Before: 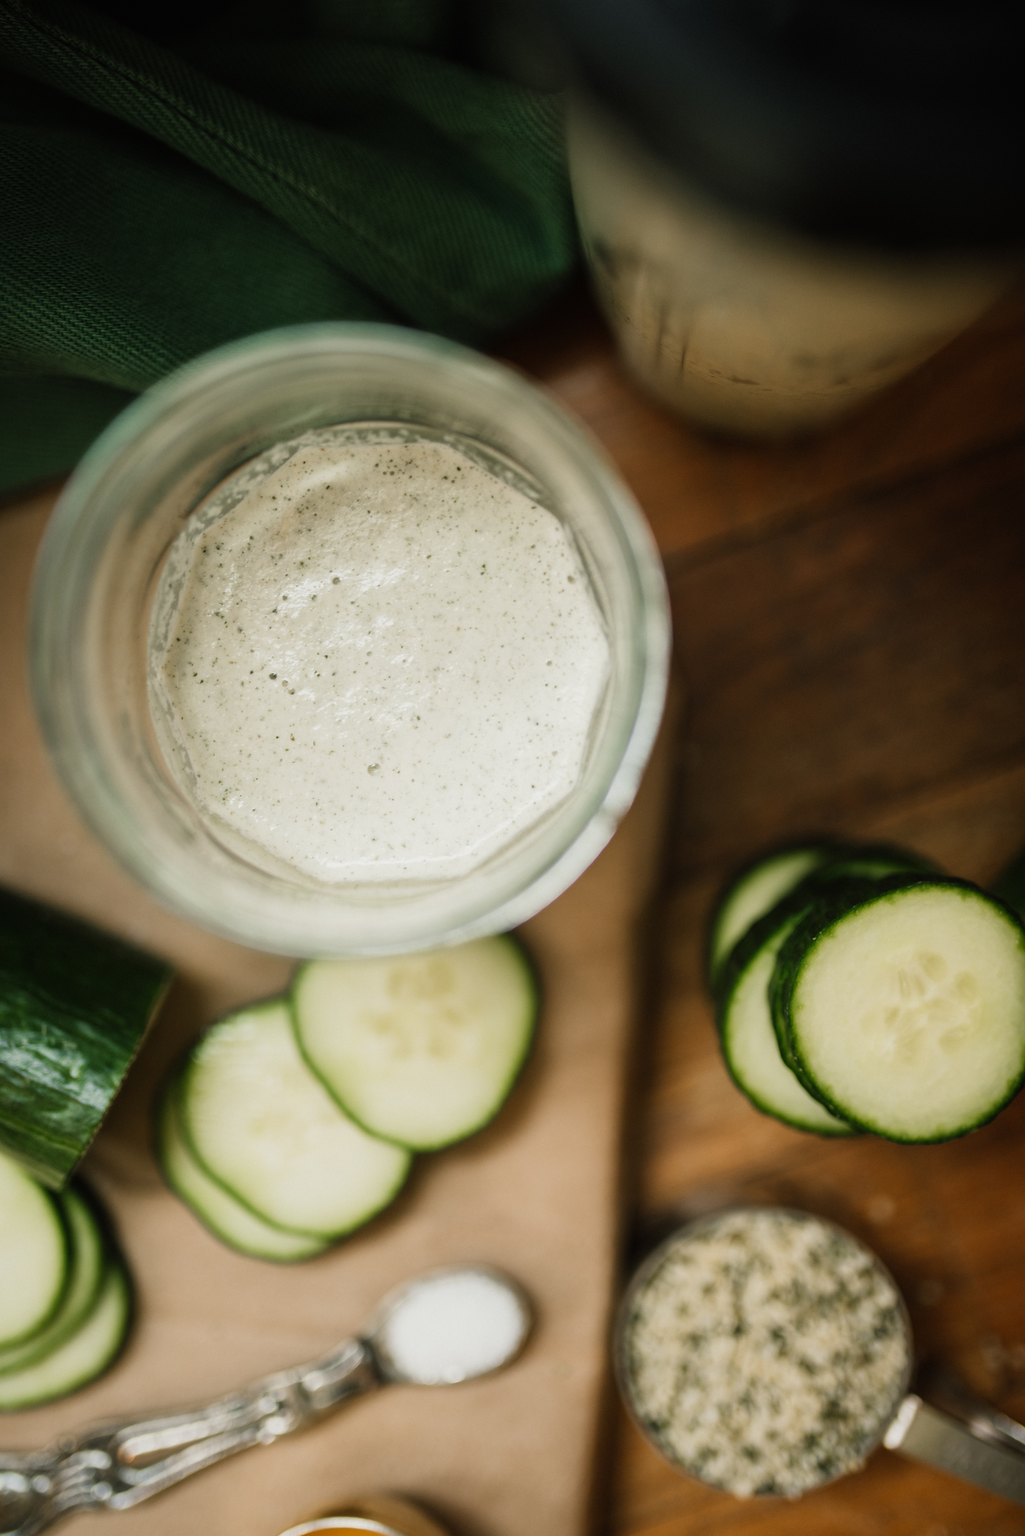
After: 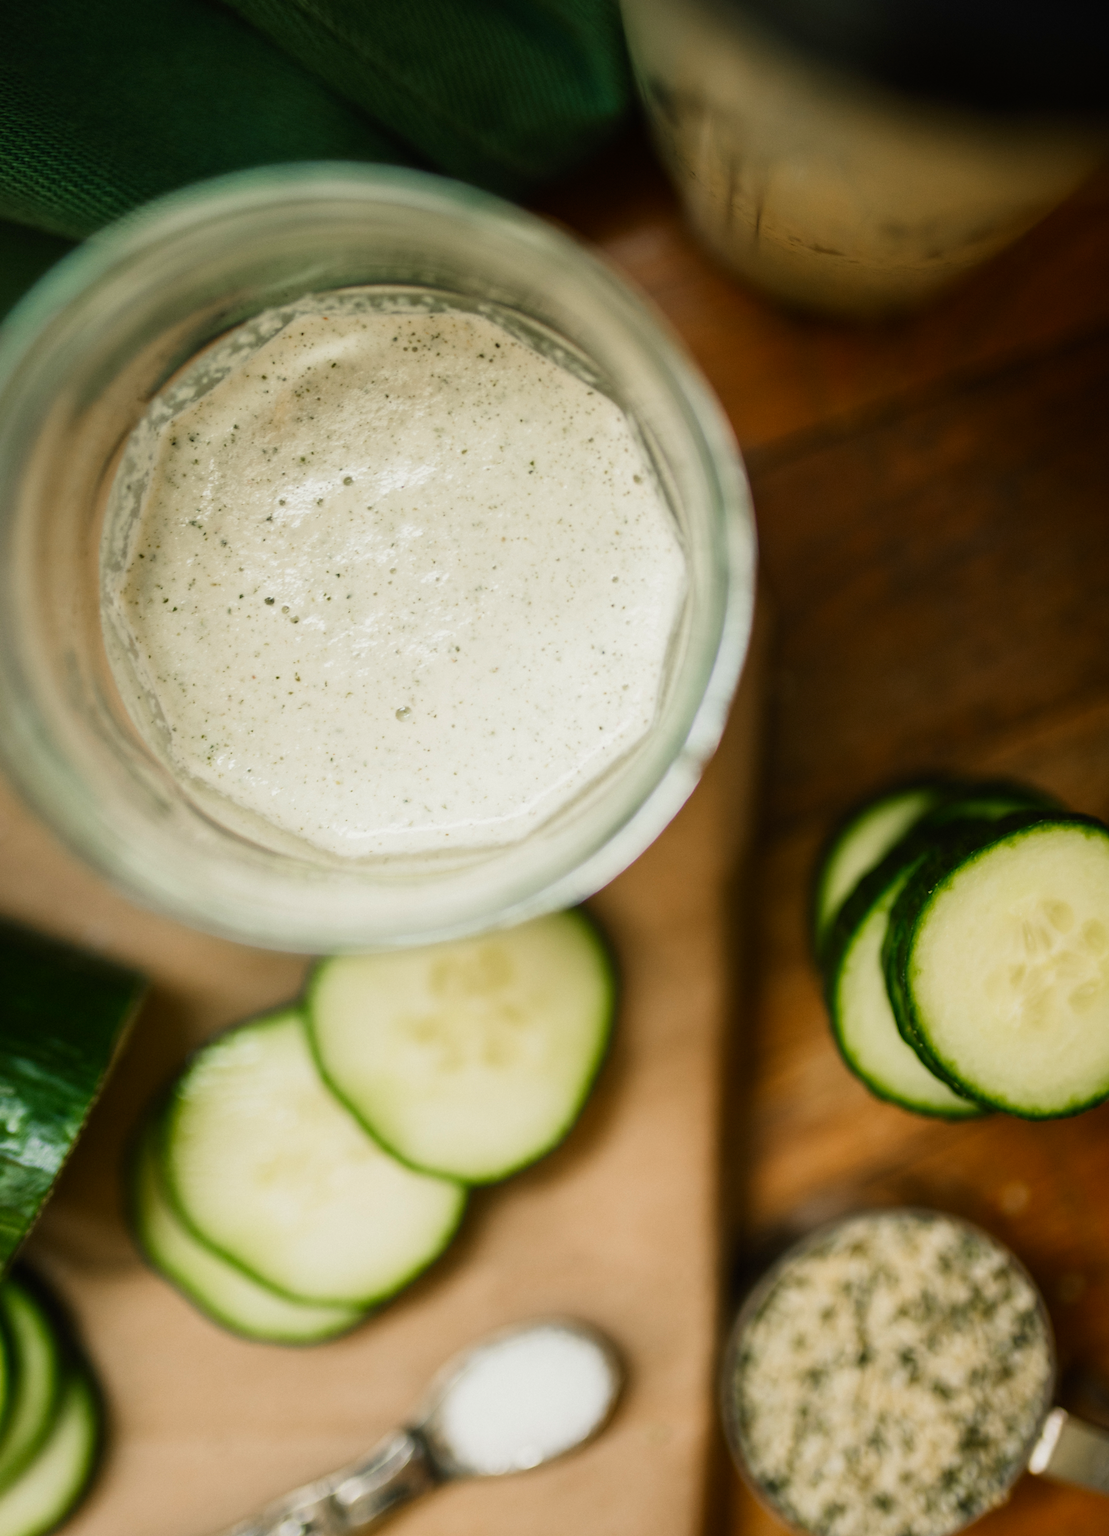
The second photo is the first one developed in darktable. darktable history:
contrast brightness saturation: contrast 0.09, saturation 0.28
crop and rotate: angle 1.96°, left 5.673%, top 5.673%
rotate and perspective: rotation -0.013°, lens shift (vertical) -0.027, lens shift (horizontal) 0.178, crop left 0.016, crop right 0.989, crop top 0.082, crop bottom 0.918
